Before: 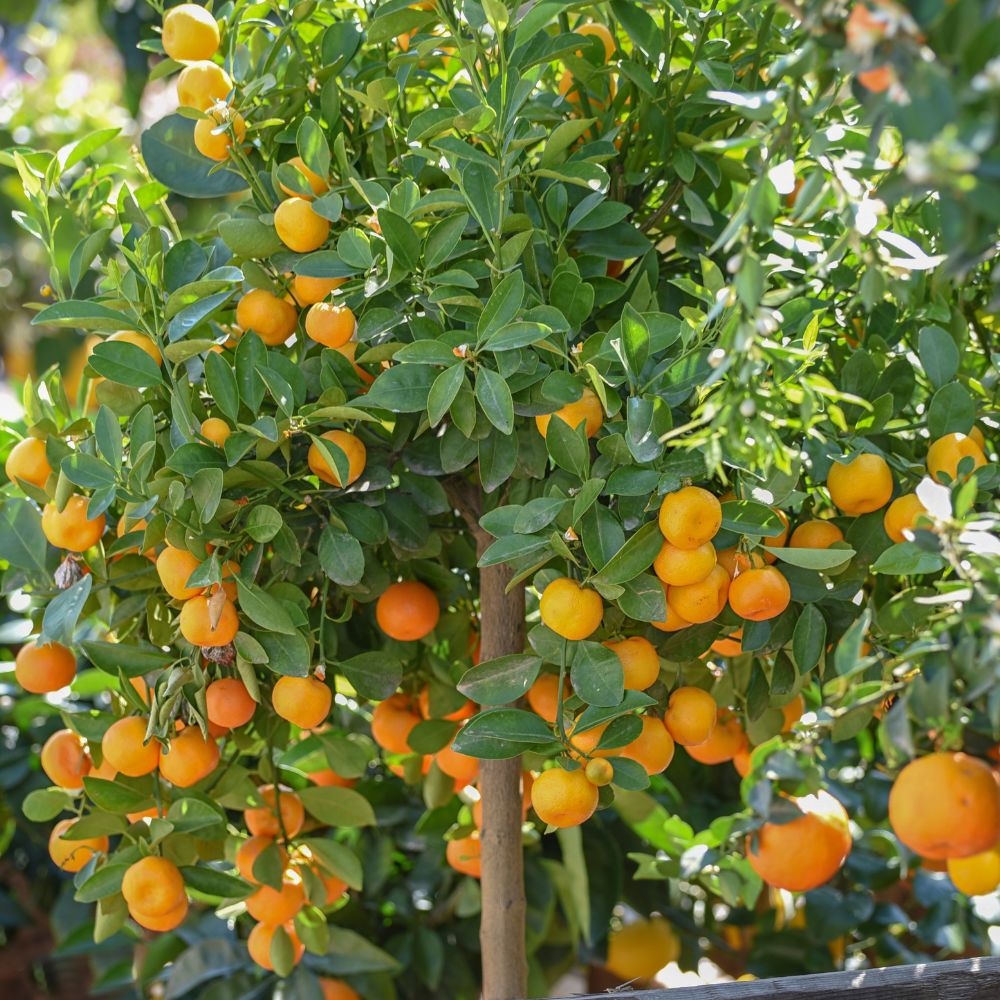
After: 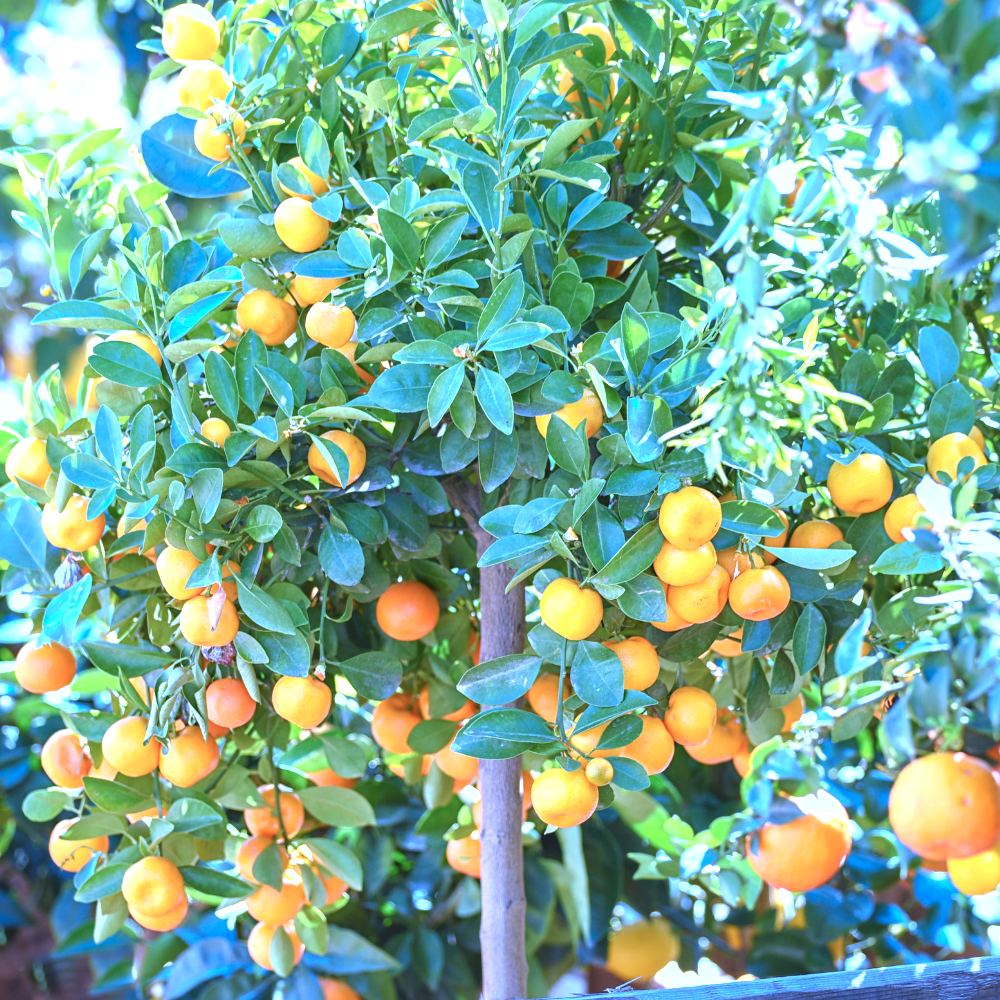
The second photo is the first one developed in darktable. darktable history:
color correction: highlights a* -9.35, highlights b* -23.15
exposure: black level correction 0, exposure 1.3 EV, compensate exposure bias true, compensate highlight preservation false
white balance: red 0.98, blue 1.61
